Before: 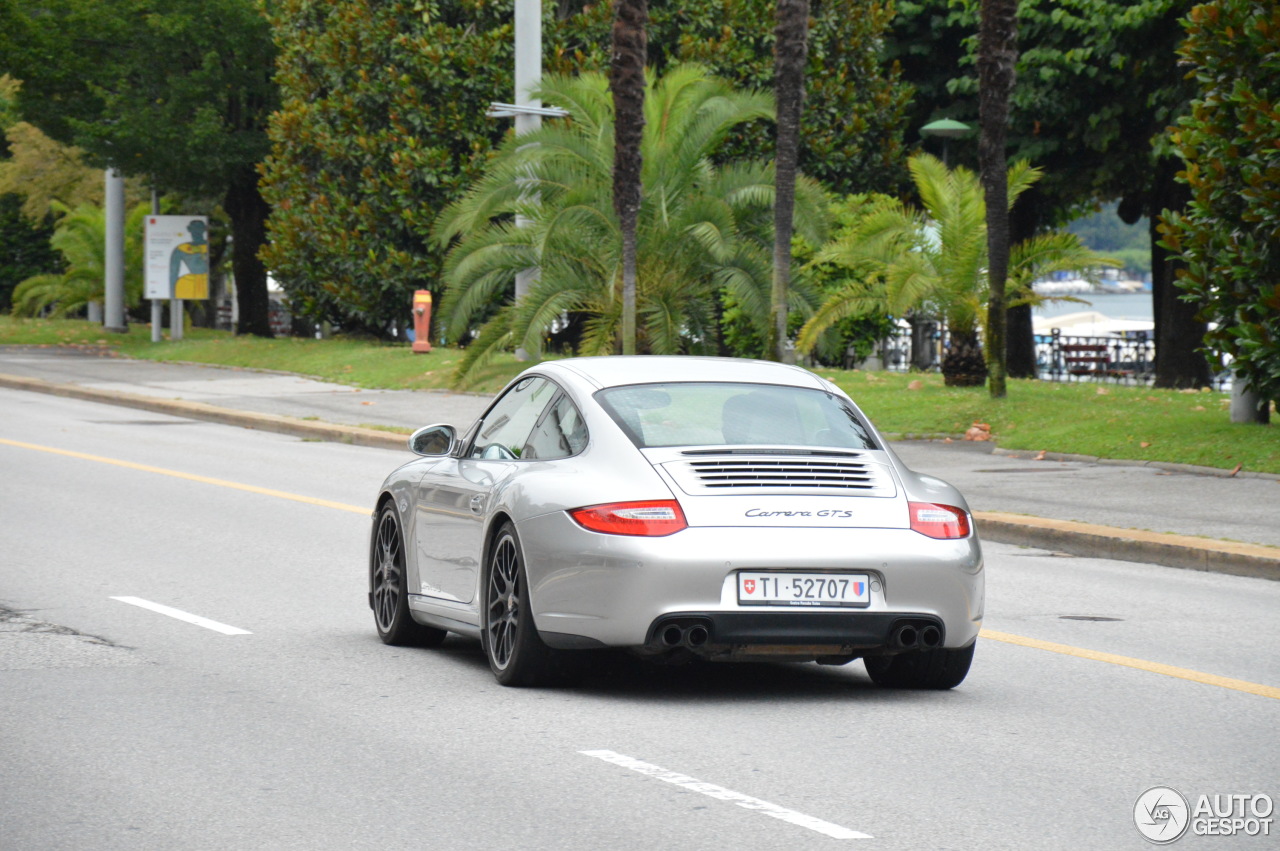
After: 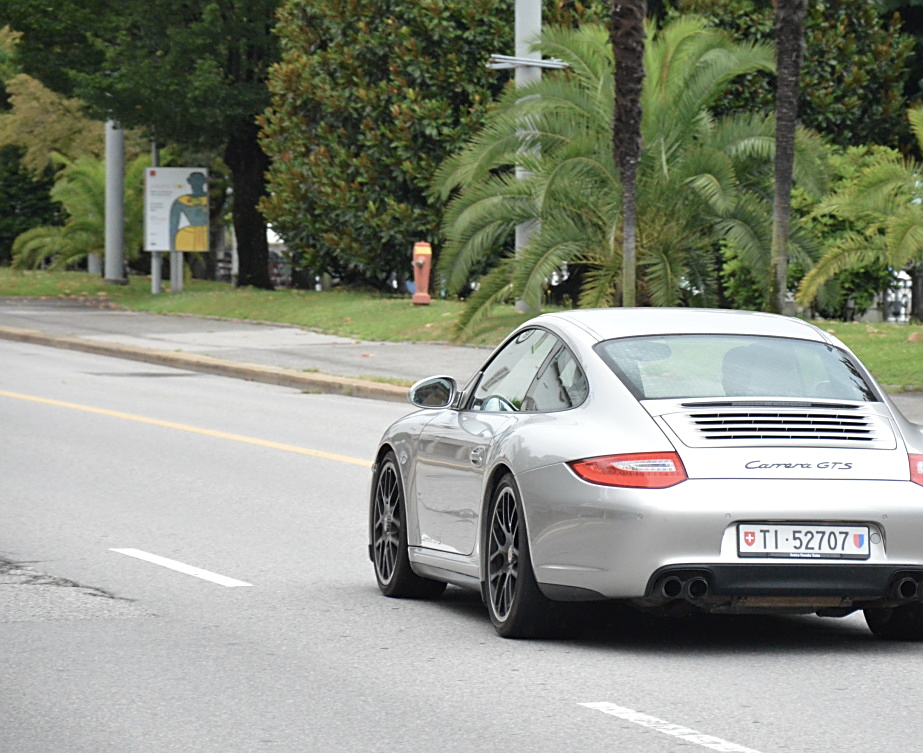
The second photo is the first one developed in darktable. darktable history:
crop: top 5.736%, right 27.885%, bottom 5.773%
color balance rgb: perceptual saturation grading › global saturation -32.157%, global vibrance 34.237%
sharpen: on, module defaults
